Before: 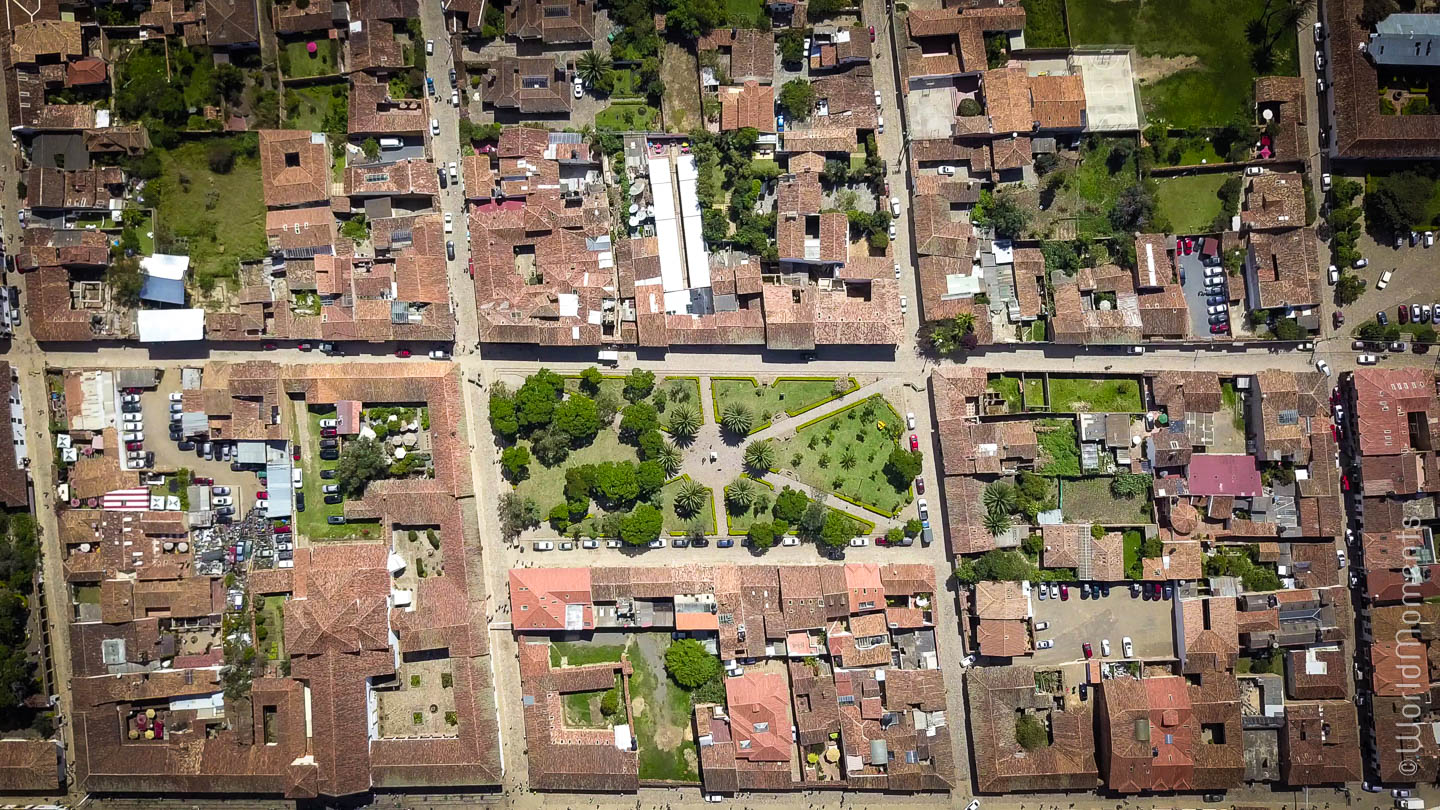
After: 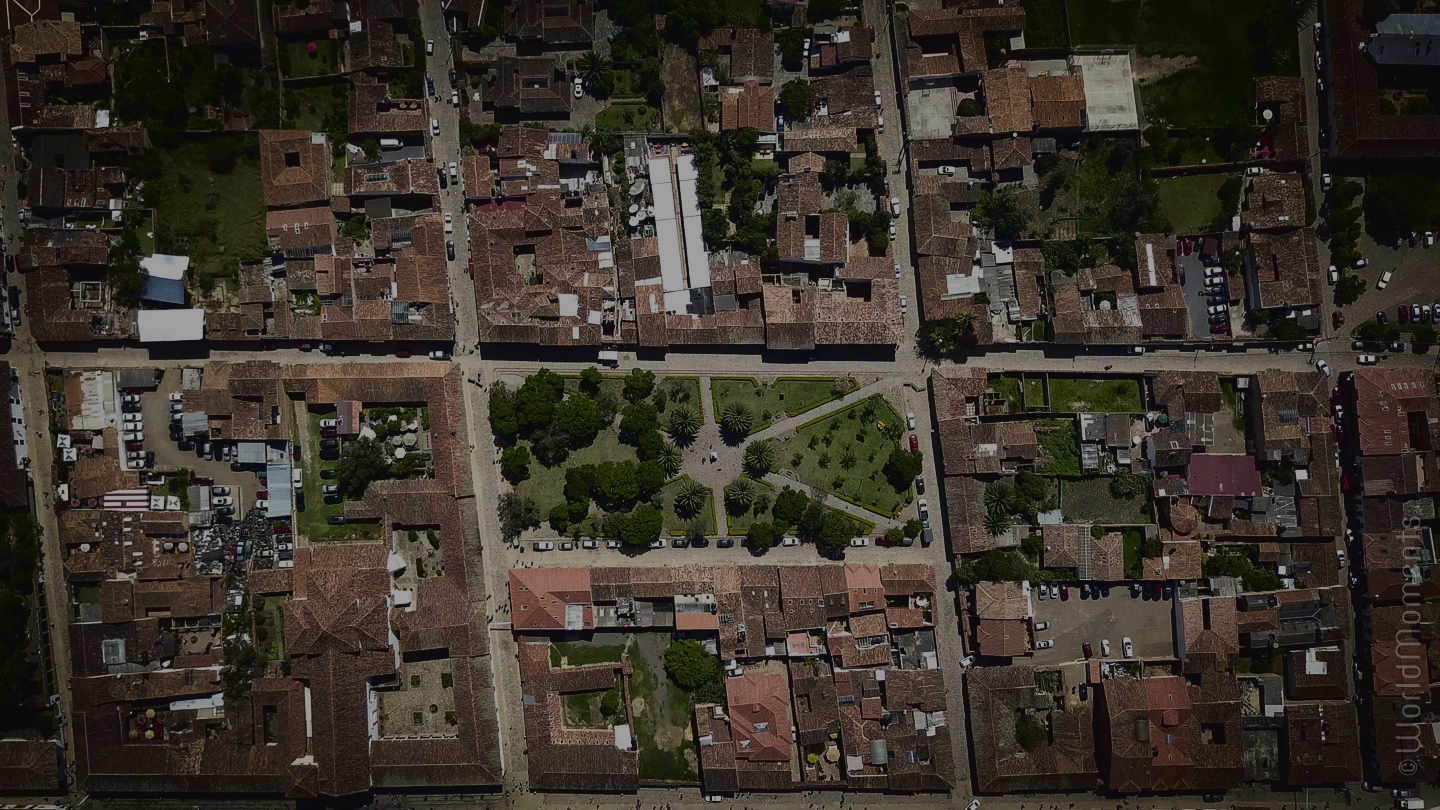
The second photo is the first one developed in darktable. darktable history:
tone equalizer: -8 EV -1.98 EV, -7 EV -1.97 EV, -6 EV -1.99 EV, -5 EV -1.96 EV, -4 EV -1.98 EV, -3 EV -2 EV, -2 EV -1.99 EV, -1 EV -1.61 EV, +0 EV -1.99 EV, edges refinement/feathering 500, mask exposure compensation -1.57 EV, preserve details guided filter
tone curve: curves: ch0 [(0, 0.023) (0.132, 0.075) (0.241, 0.178) (0.487, 0.491) (0.782, 0.8) (1, 0.989)]; ch1 [(0, 0) (0.396, 0.369) (0.467, 0.454) (0.498, 0.5) (0.518, 0.517) (0.57, 0.586) (0.619, 0.663) (0.692, 0.744) (1, 1)]; ch2 [(0, 0) (0.427, 0.416) (0.483, 0.481) (0.503, 0.503) (0.526, 0.527) (0.563, 0.573) (0.632, 0.667) (0.705, 0.737) (0.985, 0.966)], color space Lab, linked channels, preserve colors none
